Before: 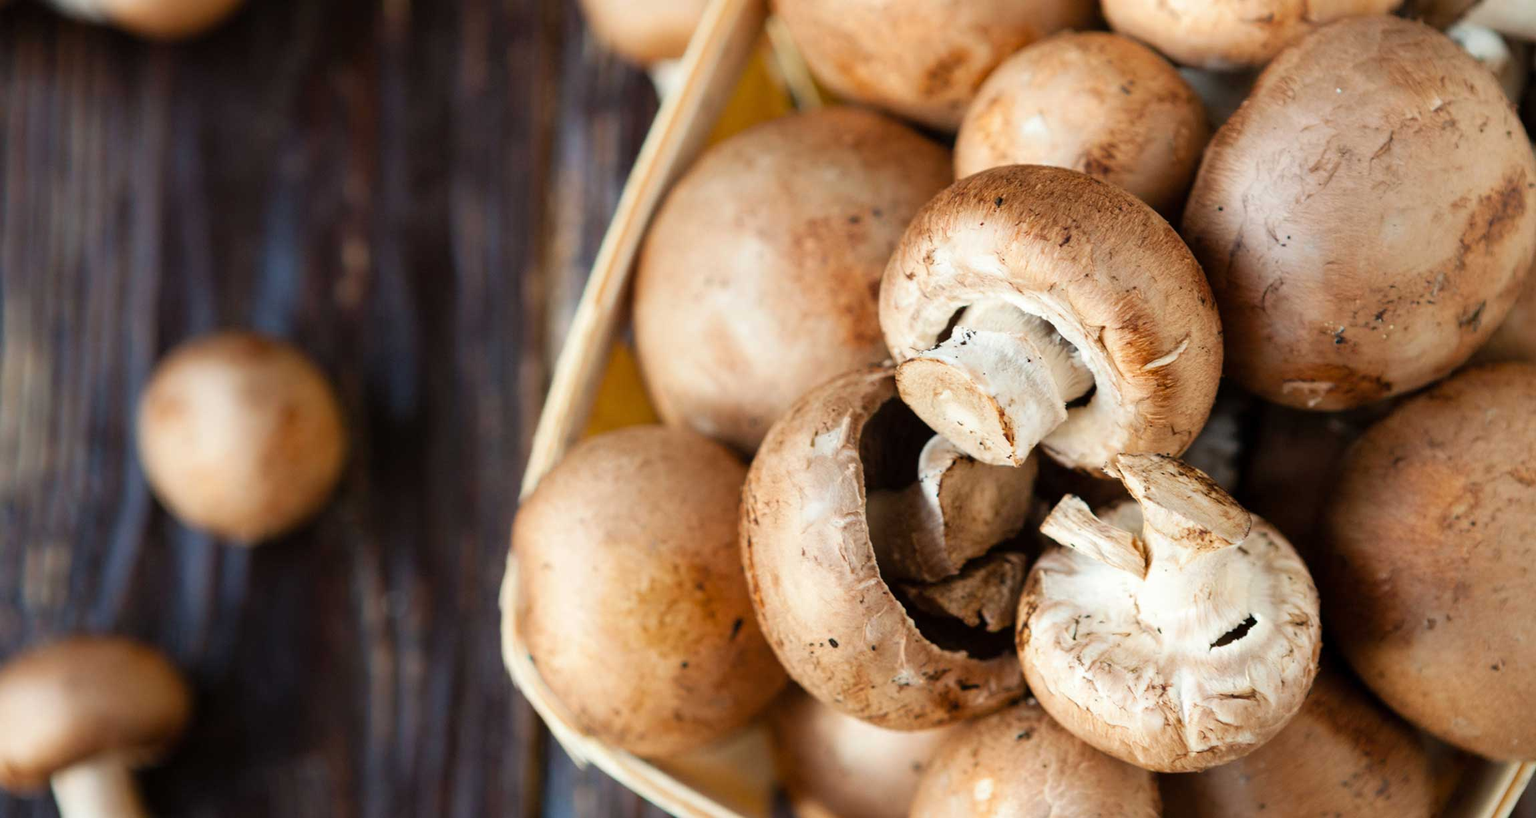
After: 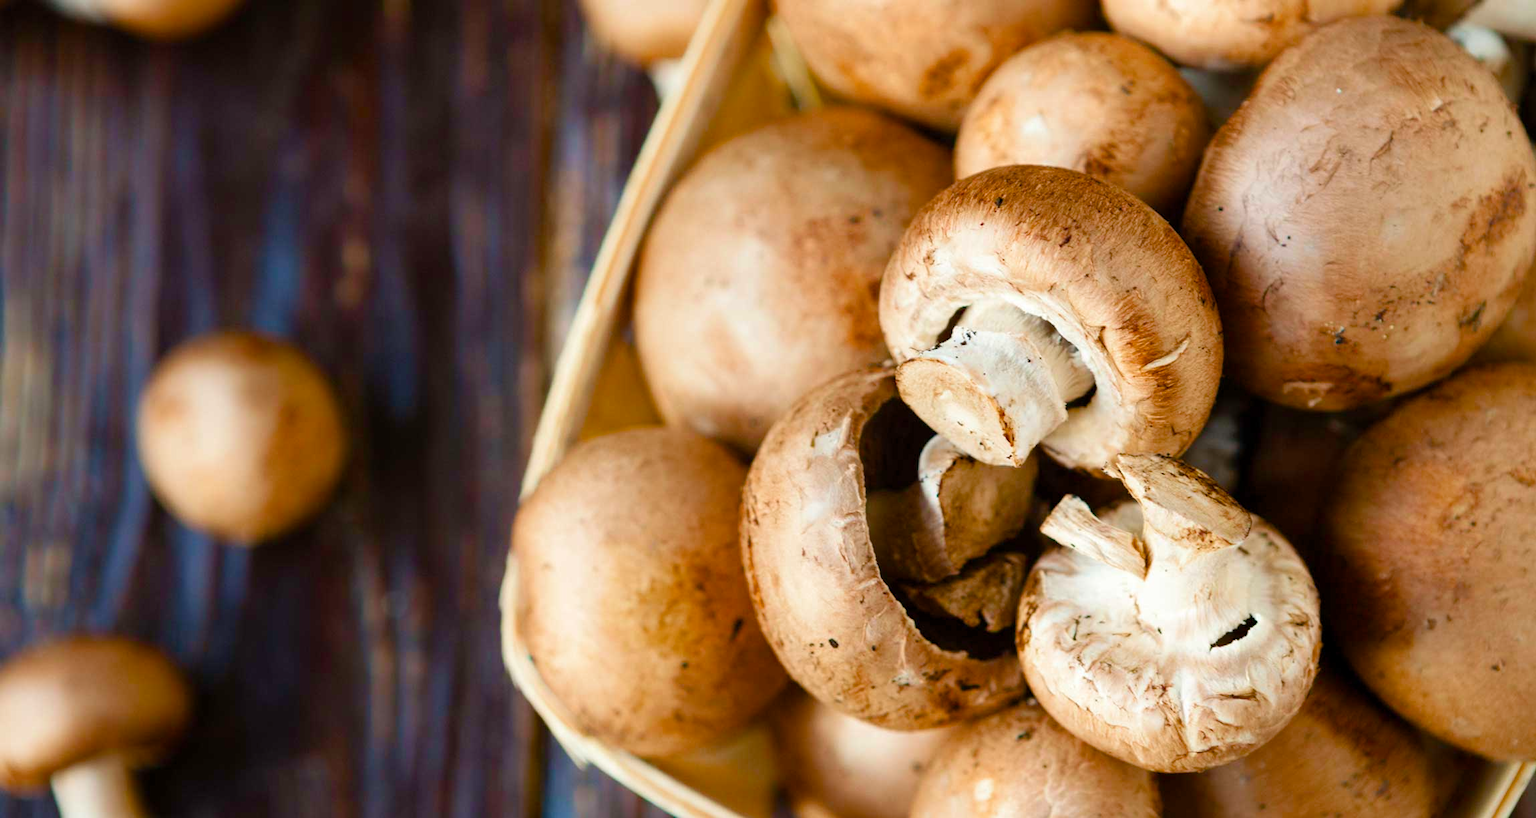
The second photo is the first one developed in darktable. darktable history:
velvia: on, module defaults
color balance rgb: shadows lift › chroma 1.01%, shadows lift › hue 216.01°, perceptual saturation grading › global saturation 45.468%, perceptual saturation grading › highlights -50.074%, perceptual saturation grading › shadows 30.53%
